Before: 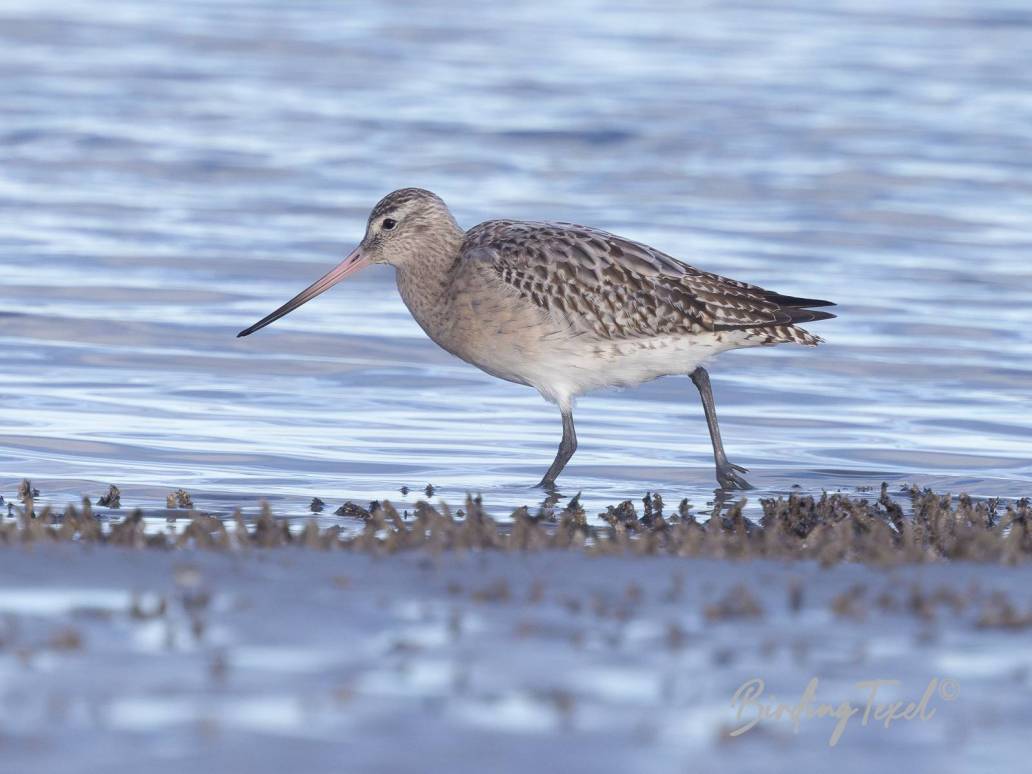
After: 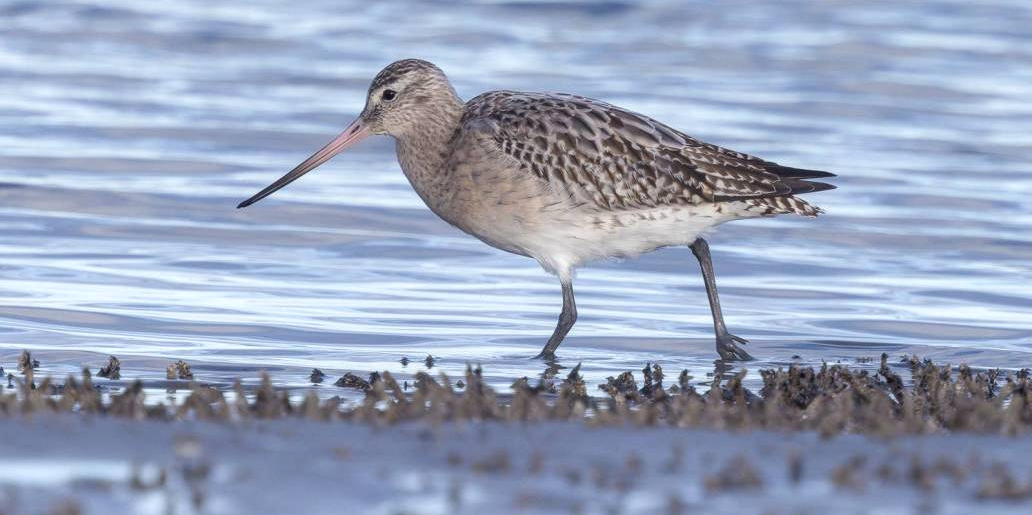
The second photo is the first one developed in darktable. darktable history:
crop: top 16.727%, bottom 16.727%
local contrast: on, module defaults
